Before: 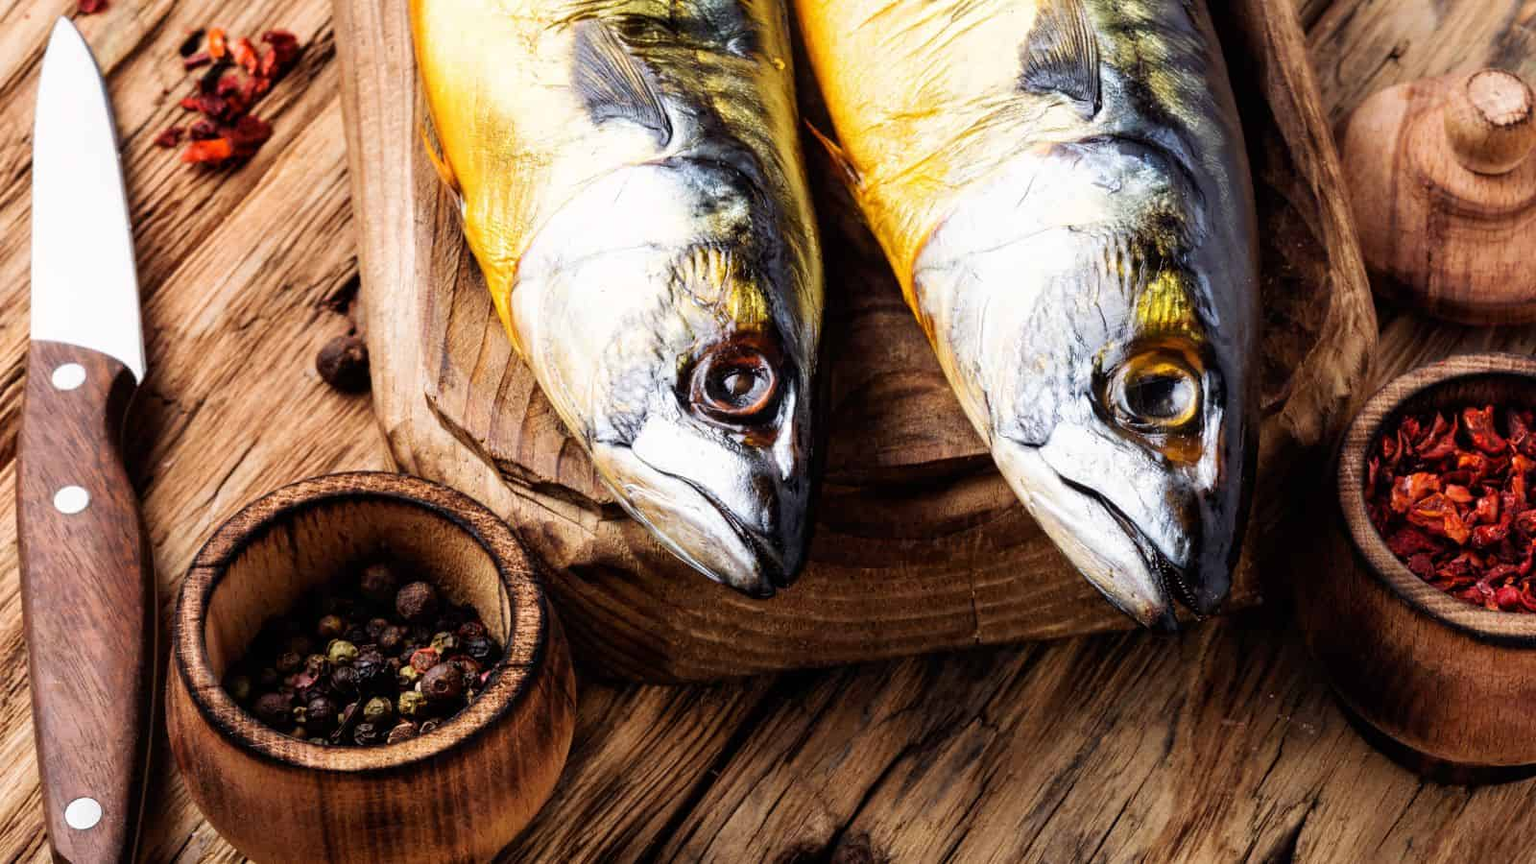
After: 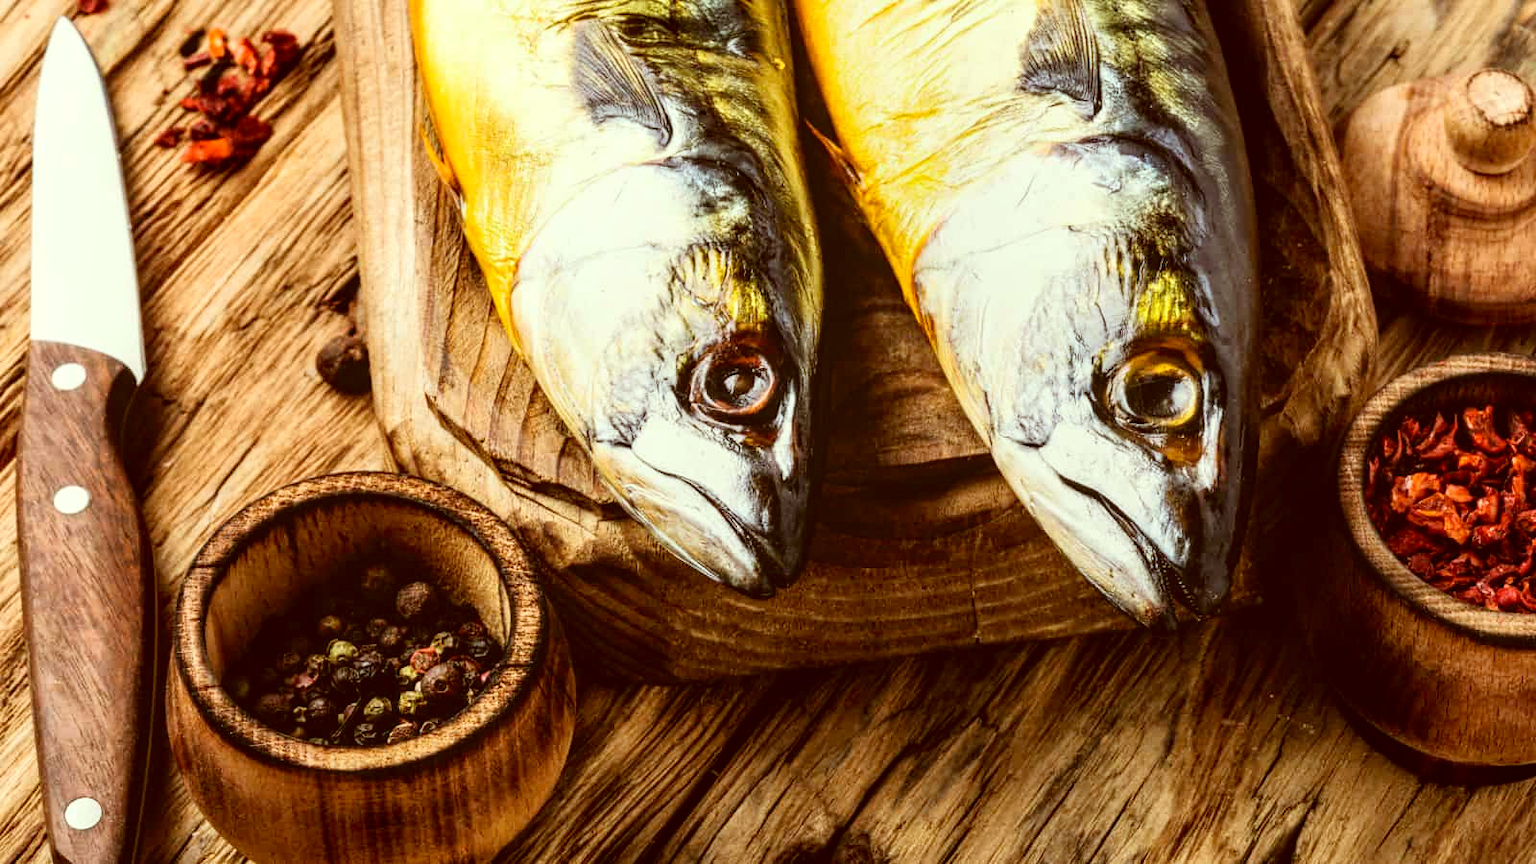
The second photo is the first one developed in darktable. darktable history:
tone curve: curves: ch0 [(0, 0.028) (0.138, 0.156) (0.468, 0.516) (0.754, 0.823) (1, 1)], color space Lab, independent channels
local contrast: on, module defaults
tone equalizer: mask exposure compensation -0.513 EV
color correction: highlights a* -6.17, highlights b* 9.45, shadows a* 10.1, shadows b* 23.51
